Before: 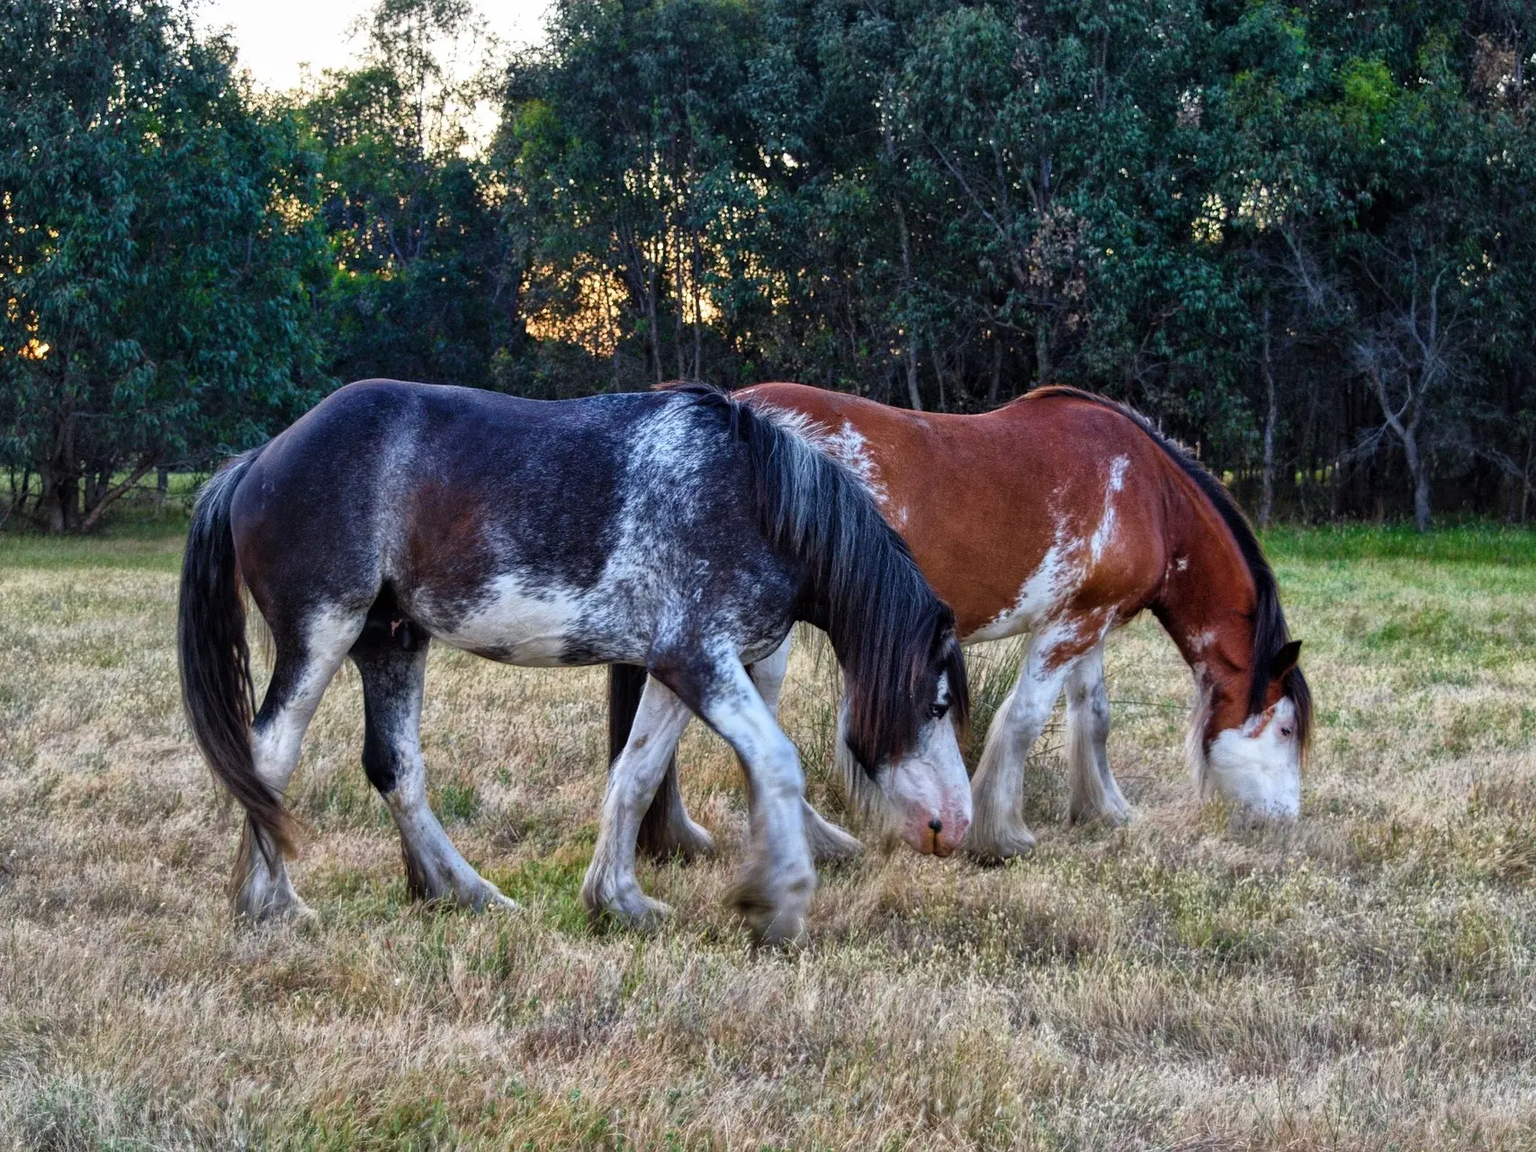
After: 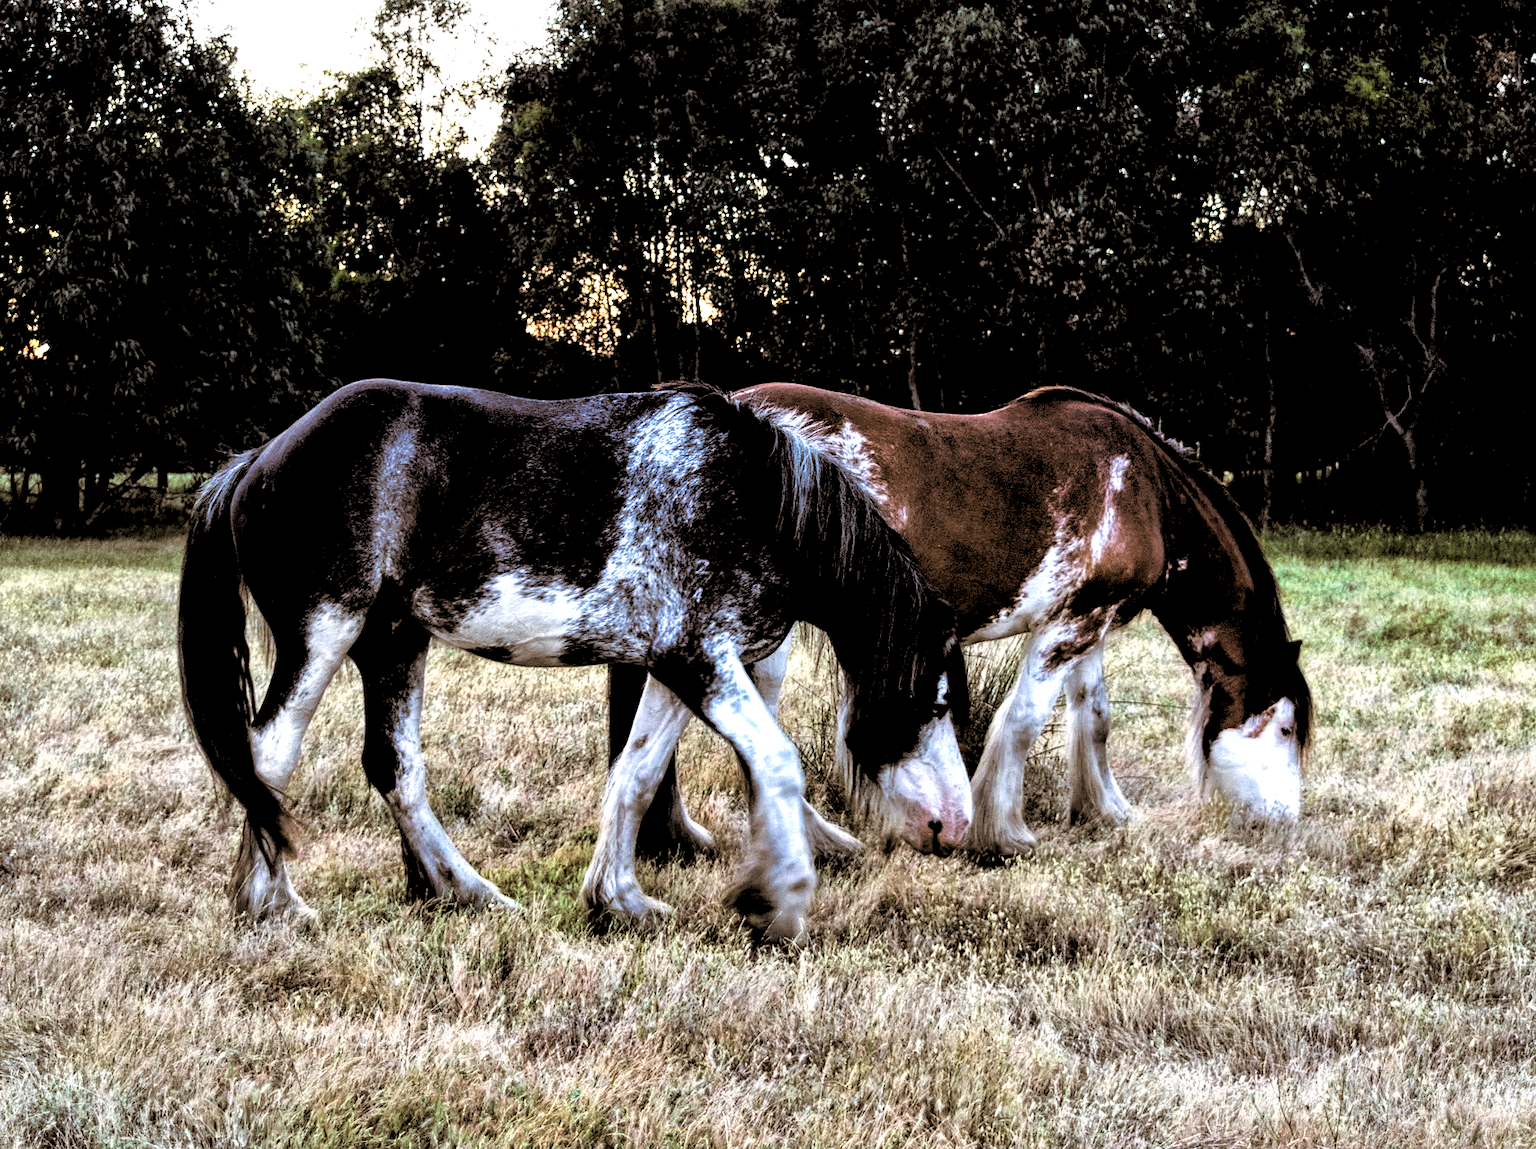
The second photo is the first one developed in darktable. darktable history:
tone equalizer: -8 EV -0.75 EV, -7 EV -0.7 EV, -6 EV -0.6 EV, -5 EV -0.4 EV, -3 EV 0.4 EV, -2 EV 0.6 EV, -1 EV 0.7 EV, +0 EV 0.75 EV, edges refinement/feathering 500, mask exposure compensation -1.57 EV, preserve details no
rgb levels: levels [[0.034, 0.472, 0.904], [0, 0.5, 1], [0, 0.5, 1]]
split-toning: shadows › hue 32.4°, shadows › saturation 0.51, highlights › hue 180°, highlights › saturation 0, balance -60.17, compress 55.19%
crop: top 0.05%, bottom 0.098%
